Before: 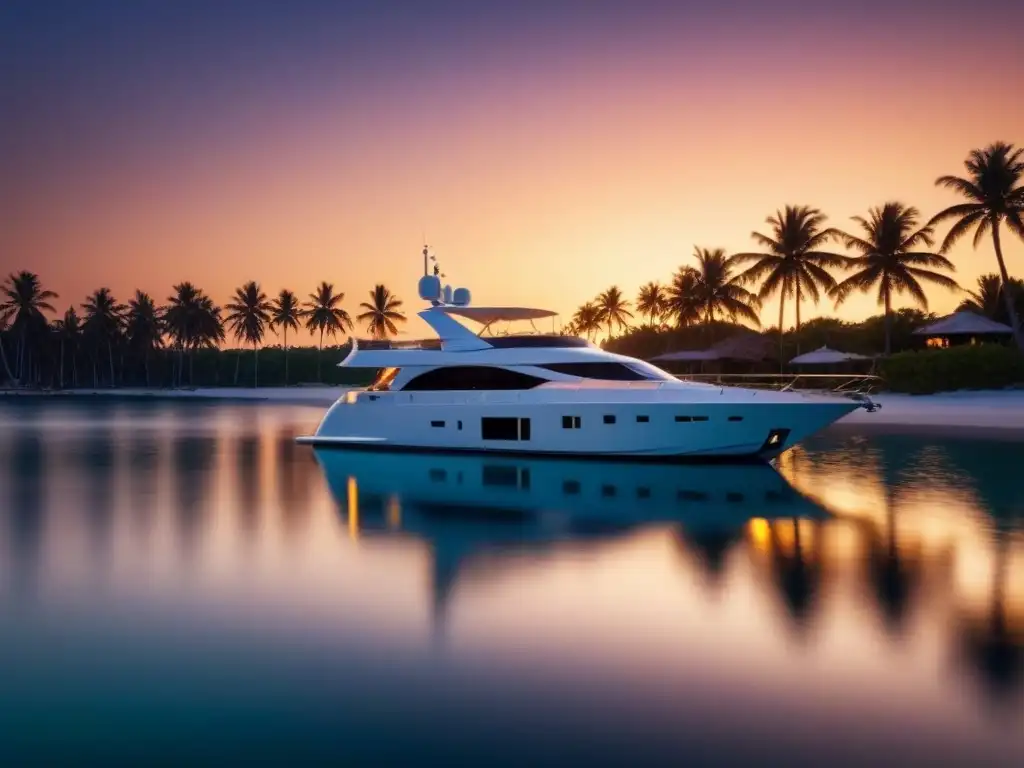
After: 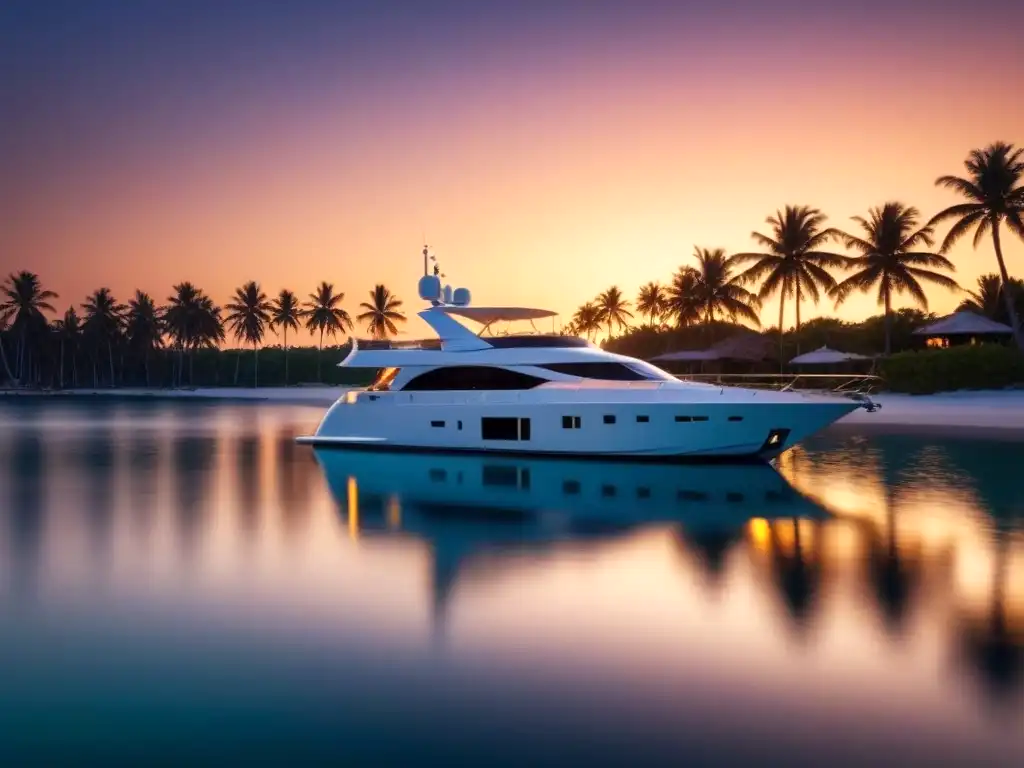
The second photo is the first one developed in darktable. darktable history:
exposure: exposure 0.196 EV, compensate highlight preservation false
